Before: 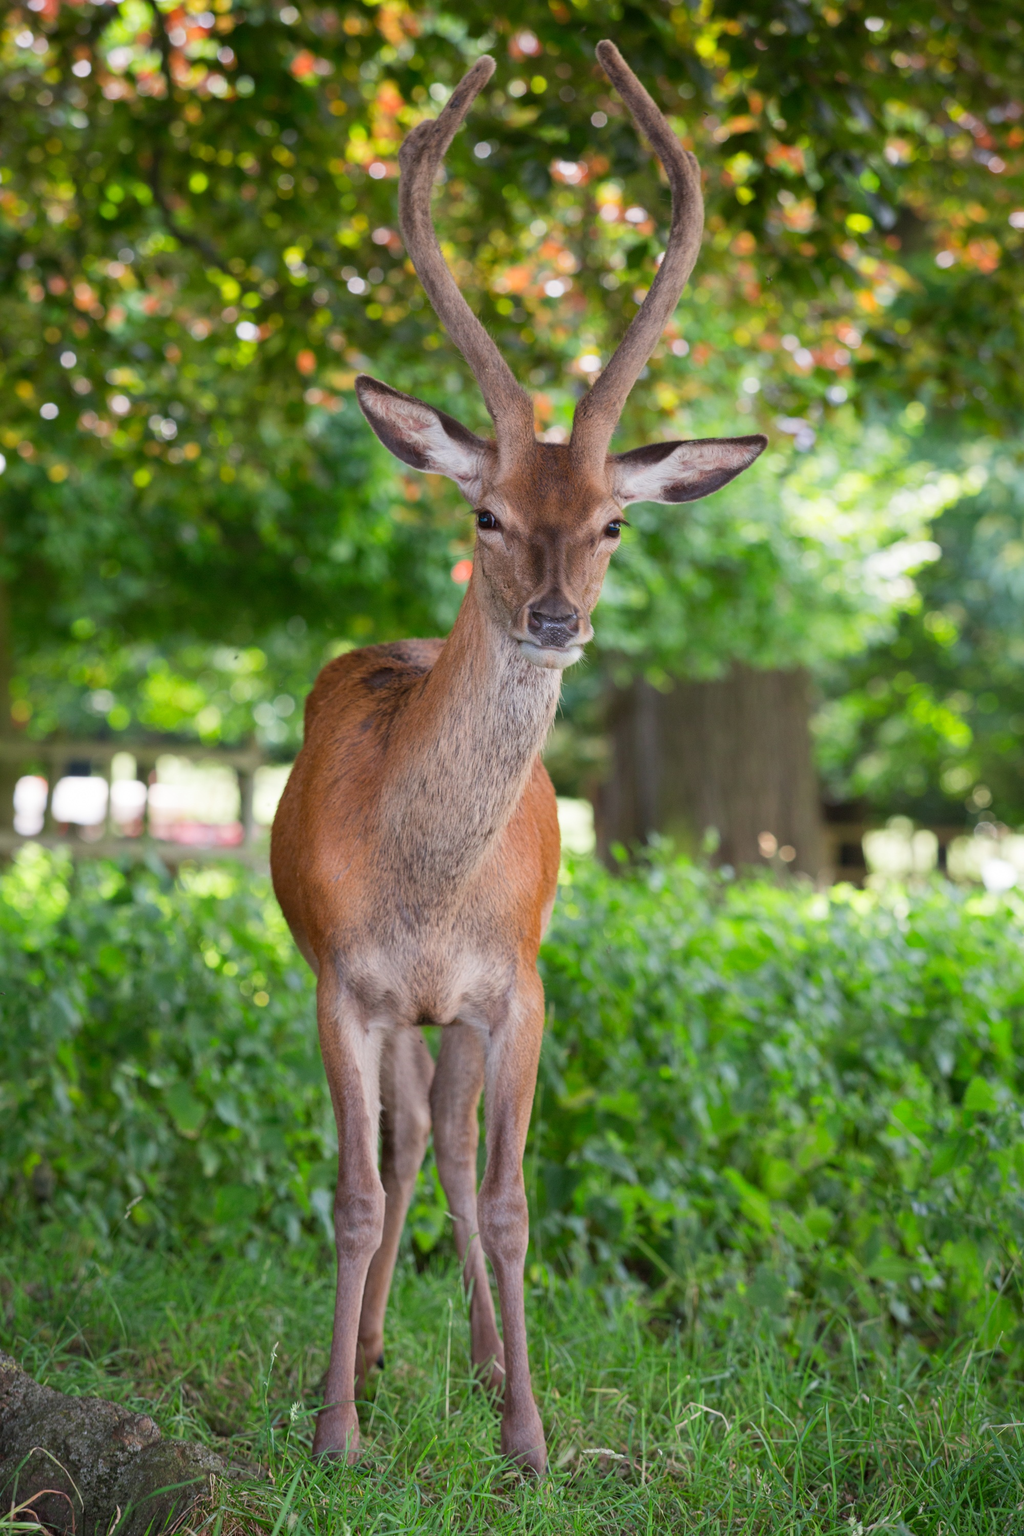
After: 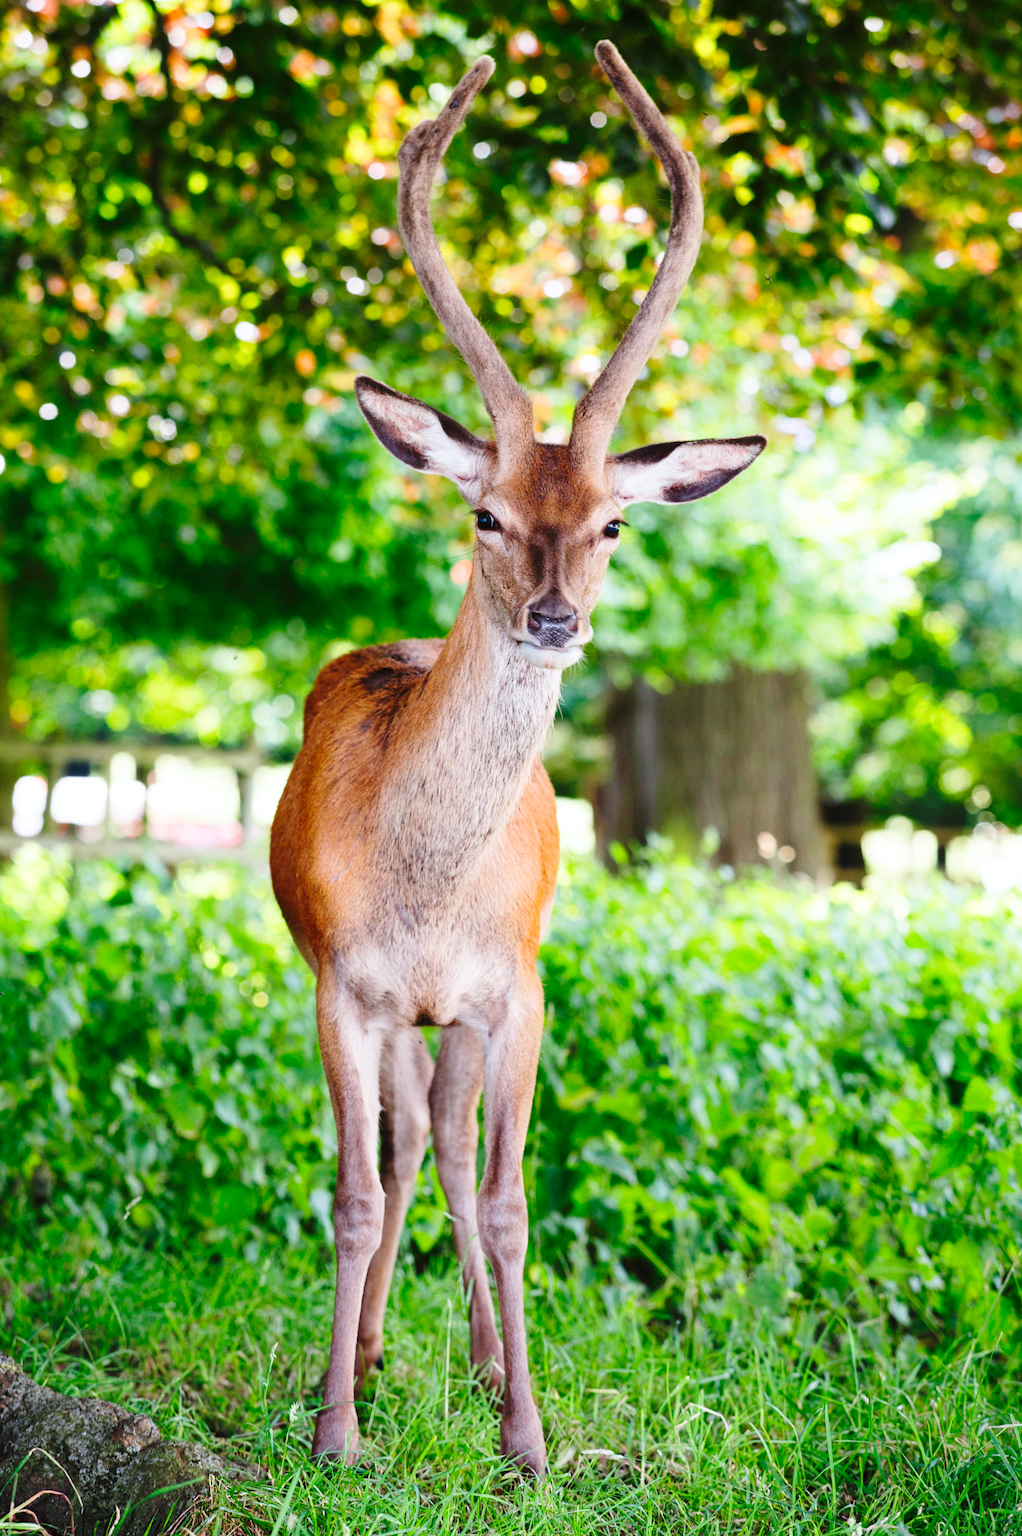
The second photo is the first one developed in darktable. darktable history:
crop and rotate: left 0.126%
color calibration: x 0.355, y 0.367, temperature 4700.38 K
base curve: curves: ch0 [(0, 0) (0.036, 0.037) (0.121, 0.228) (0.46, 0.76) (0.859, 0.983) (1, 1)], preserve colors none
tone curve: curves: ch0 [(0, 0) (0.003, 0.002) (0.011, 0.009) (0.025, 0.019) (0.044, 0.031) (0.069, 0.044) (0.1, 0.061) (0.136, 0.087) (0.177, 0.127) (0.224, 0.172) (0.277, 0.226) (0.335, 0.295) (0.399, 0.367) (0.468, 0.445) (0.543, 0.536) (0.623, 0.626) (0.709, 0.717) (0.801, 0.806) (0.898, 0.889) (1, 1)], preserve colors none
shadows and highlights: shadows 0, highlights 40
